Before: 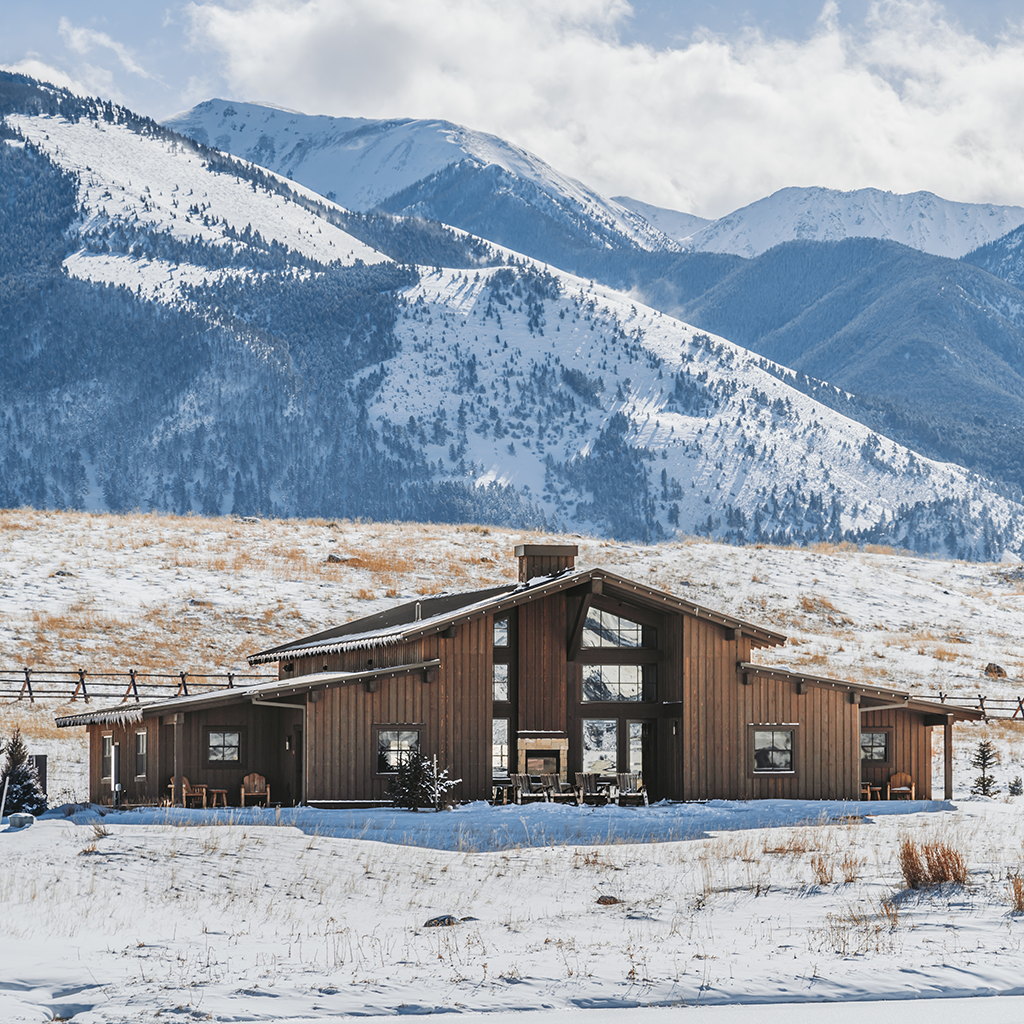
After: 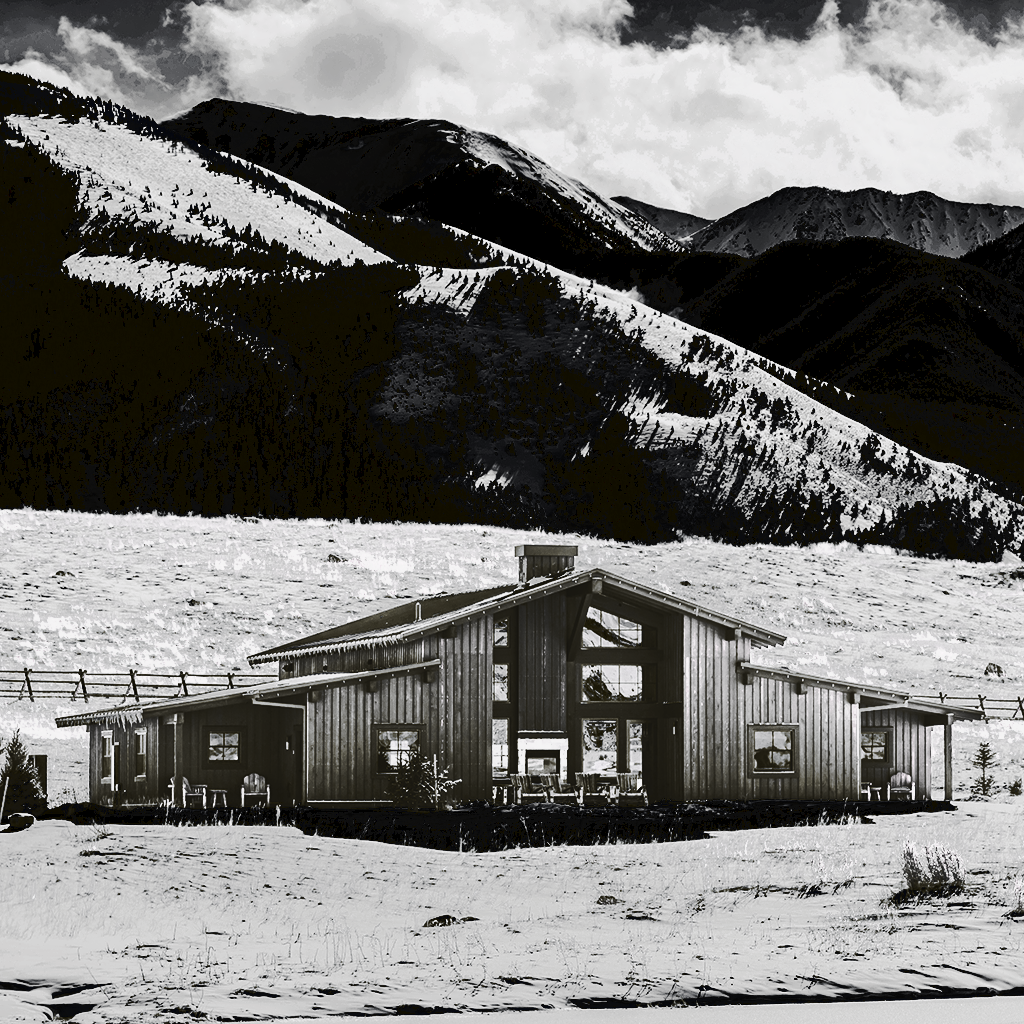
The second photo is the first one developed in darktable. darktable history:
tone curve: curves: ch0 [(0, 0) (0.003, 0.043) (0.011, 0.043) (0.025, 0.035) (0.044, 0.042) (0.069, 0.035) (0.1, 0.03) (0.136, 0.017) (0.177, 0.03) (0.224, 0.06) (0.277, 0.118) (0.335, 0.189) (0.399, 0.297) (0.468, 0.483) (0.543, 0.631) (0.623, 0.746) (0.709, 0.823) (0.801, 0.944) (0.898, 0.966) (1, 1)], preserve colors none
color look up table: target L [86.69, 86.69, 98.96, 98.52, 83.58, 89.13, 85.2, 98.71, 65.34, 42.64, 39.78, 200.37, 79.72, 79.88, 84.12, 98.84, 34.38, 86.52, 75.77, 45.79, 98.89, 22.62, 41.9, 42.25, 24.42, 21.7, 0.174, 0.279, 0.07, 0.035, 0.174, 0.244, 0.166, 21.7, 20.08, 20.54, 39.42, 14.68, 20.79, 20.54, 0.209, 0.306, 0.174, 68.76, 66.7, 55.84, 53.19, 0.035, 14.68], target a [10.72, 10.72, 0.002, 0.193, 0.001, -0.003, 0.626, 0.474, 0.001, 0.001, 0.001, 0, 0.002, 0.167, 4.015, 0.238, 0.001, 8.292, 0.095, 0.002, 0.475, 0.001 ×5, 0 ×6, -0.034, 0.001, 0.001, 0.001, -0.378, -1.418, 0.001, 0.001, 0, -0.034, 0, 0, 0.001, 0.002, 0.001, 0, -1.418], target b [-20.28, -20.28, -0.013, -0.159, -0.004, 0.026, -0.424, -0.369, -0.01, -0.009, -0.009, 0, -0.013, -0.137, -2.221, -0.191, -0.009, -4.336, -0.086, -0.012, -0.37, -0.006, -0.01, -0.01, -0.006, -0.004, 0 ×6, -0.012, -0.004, -0.006, -0.006, 4.914, 24.77, -0.006, -0.006, 0, -0.012, 0, 0.003, -0.005, -0.012, -0.009, 0, 24.77], num patches 49
